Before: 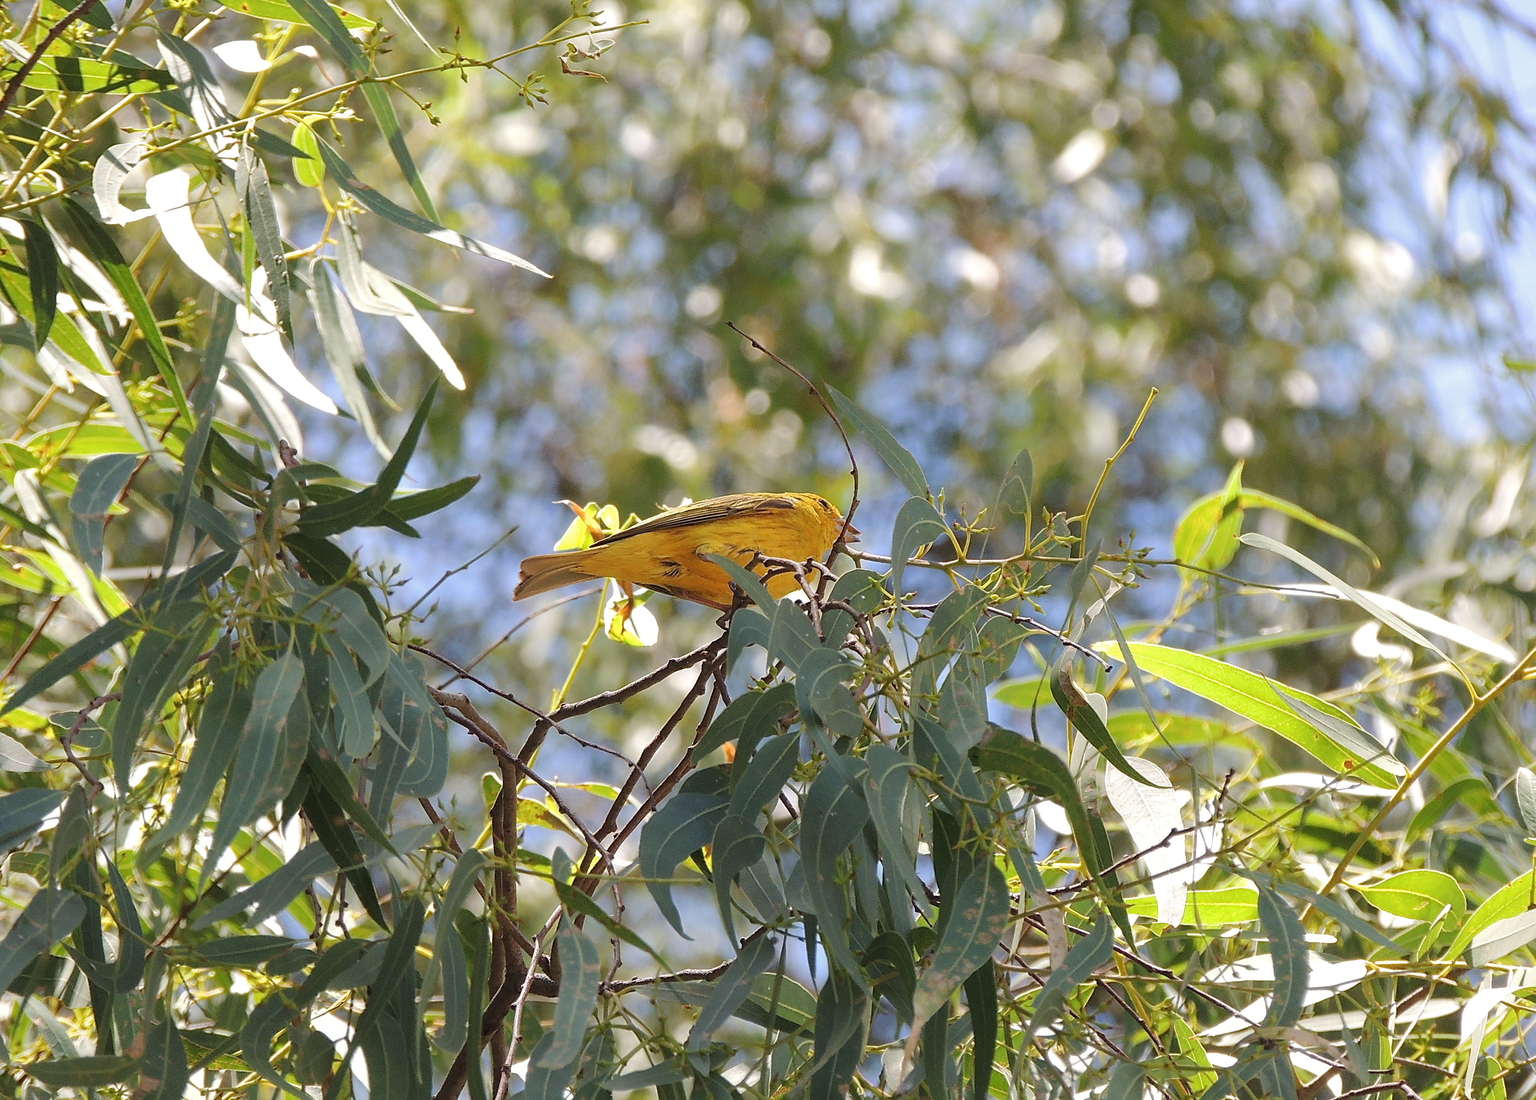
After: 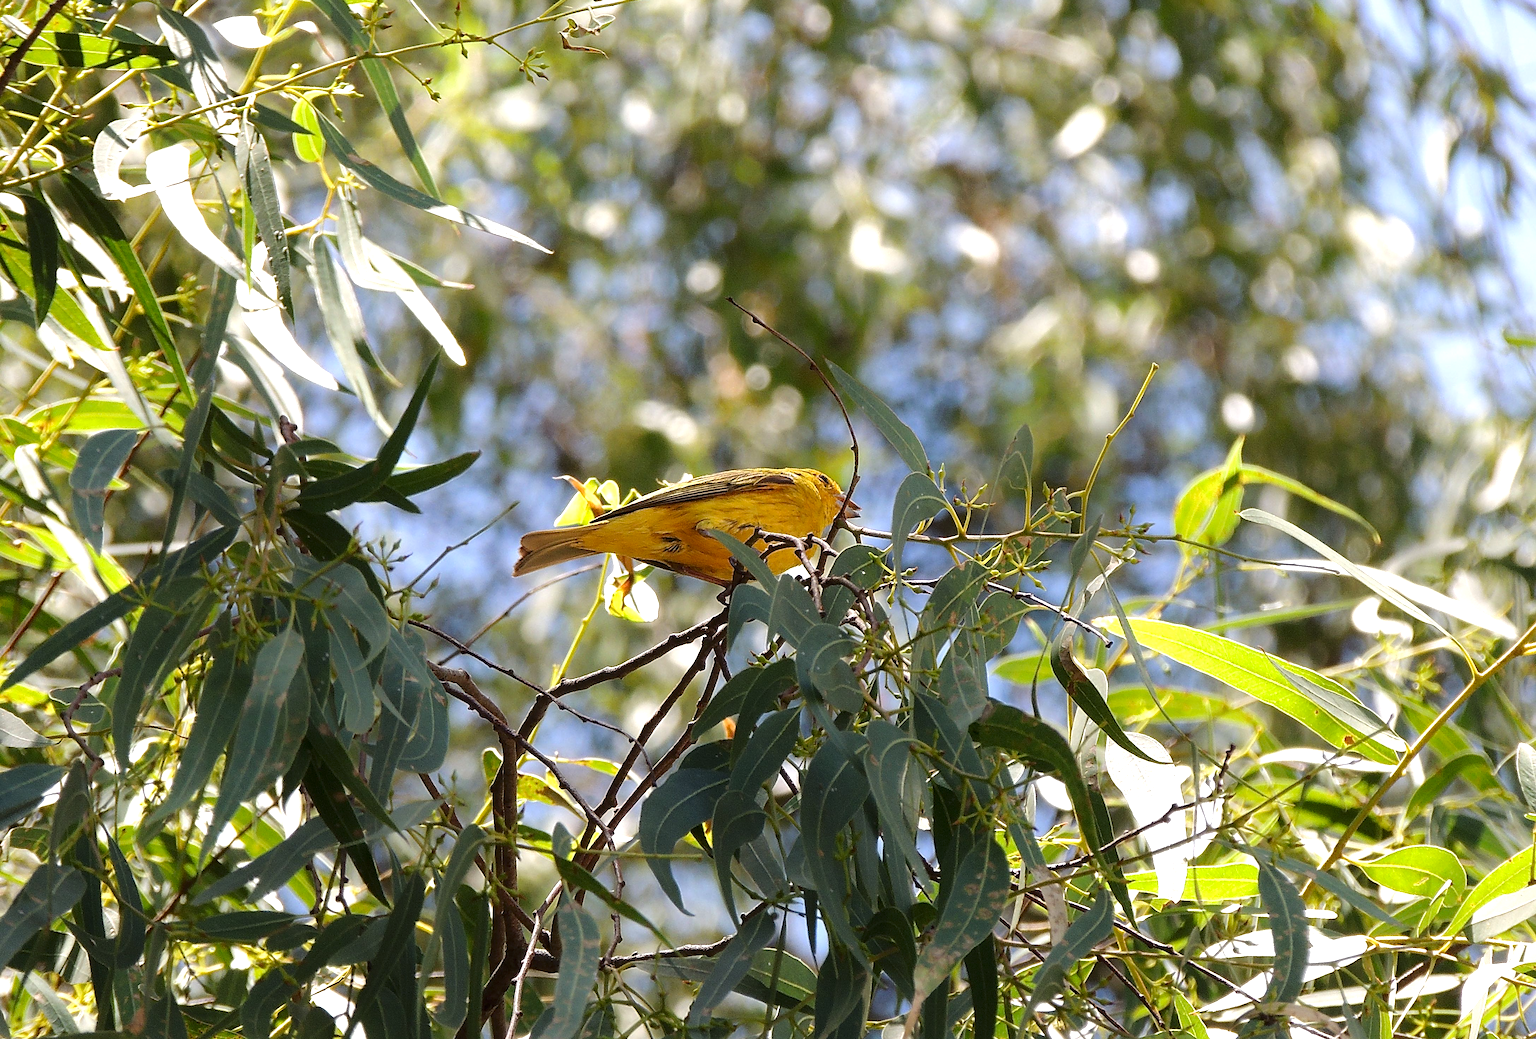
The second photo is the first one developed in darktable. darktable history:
crop and rotate: top 2.27%, bottom 3.232%
contrast brightness saturation: contrast 0.066, brightness -0.128, saturation 0.048
tone equalizer: -8 EV -0.402 EV, -7 EV -0.381 EV, -6 EV -0.297 EV, -5 EV -0.246 EV, -3 EV 0.251 EV, -2 EV 0.361 EV, -1 EV 0.407 EV, +0 EV 0.412 EV, smoothing diameter 2.09%, edges refinement/feathering 18.86, mask exposure compensation -1.57 EV, filter diffusion 5
